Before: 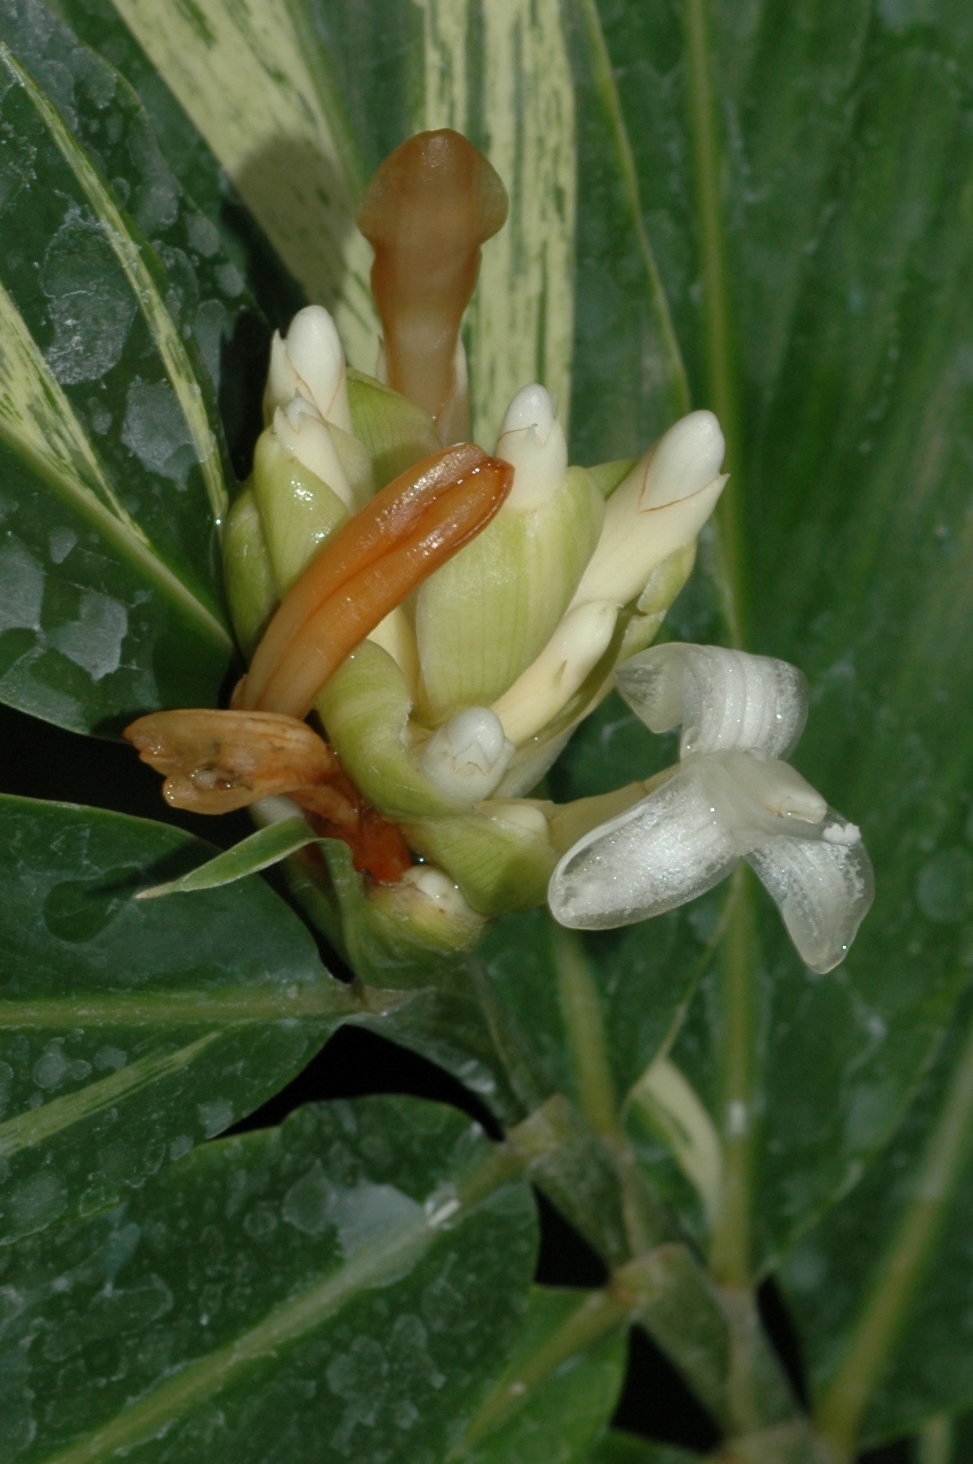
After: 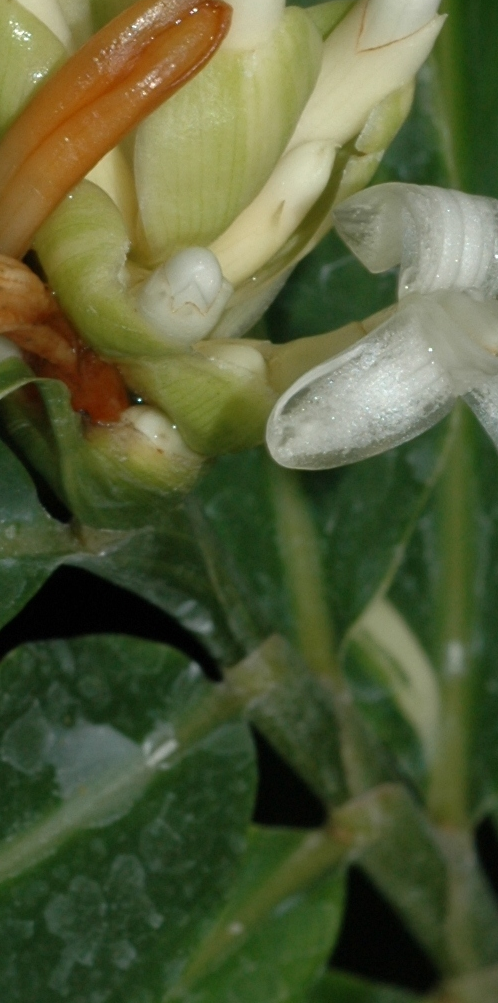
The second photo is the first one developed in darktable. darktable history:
crop and rotate: left 28.992%, top 31.463%, right 19.809%
